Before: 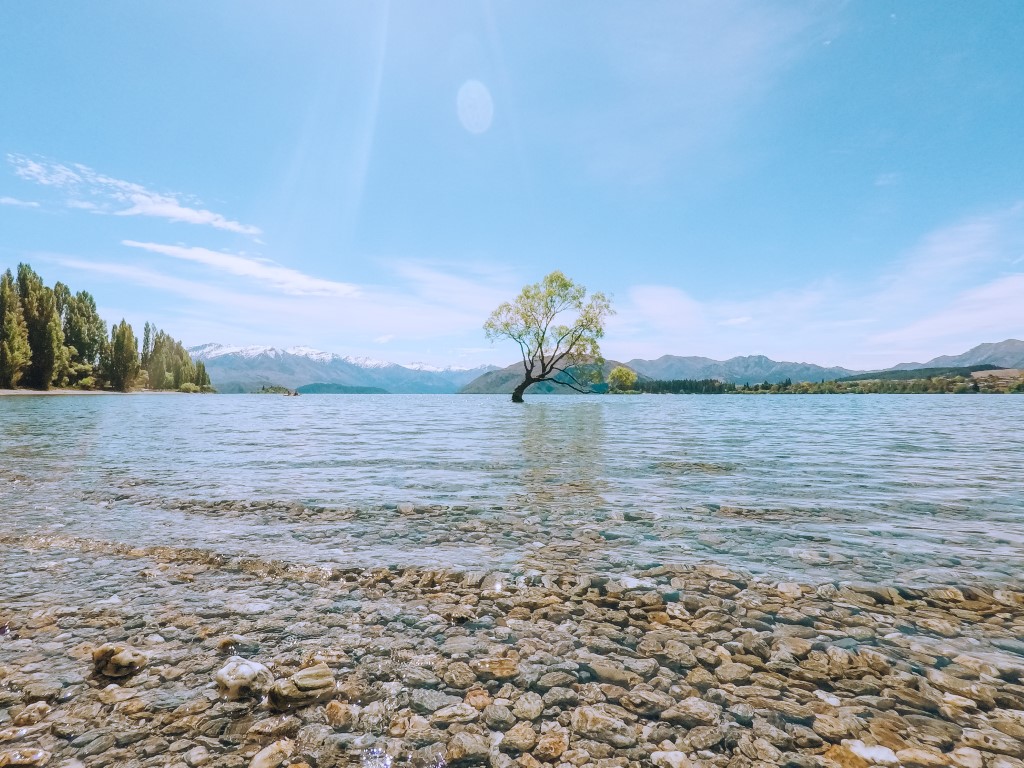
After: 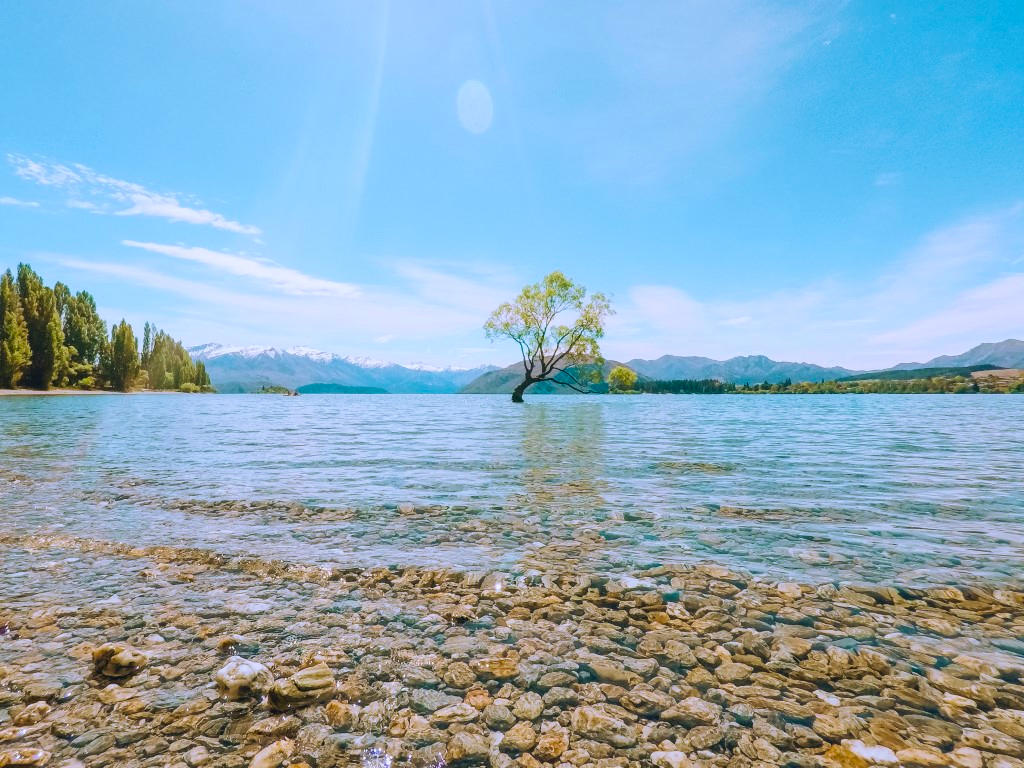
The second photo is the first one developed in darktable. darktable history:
color balance rgb: perceptual saturation grading › global saturation 25%, global vibrance 20%
velvia: on, module defaults
